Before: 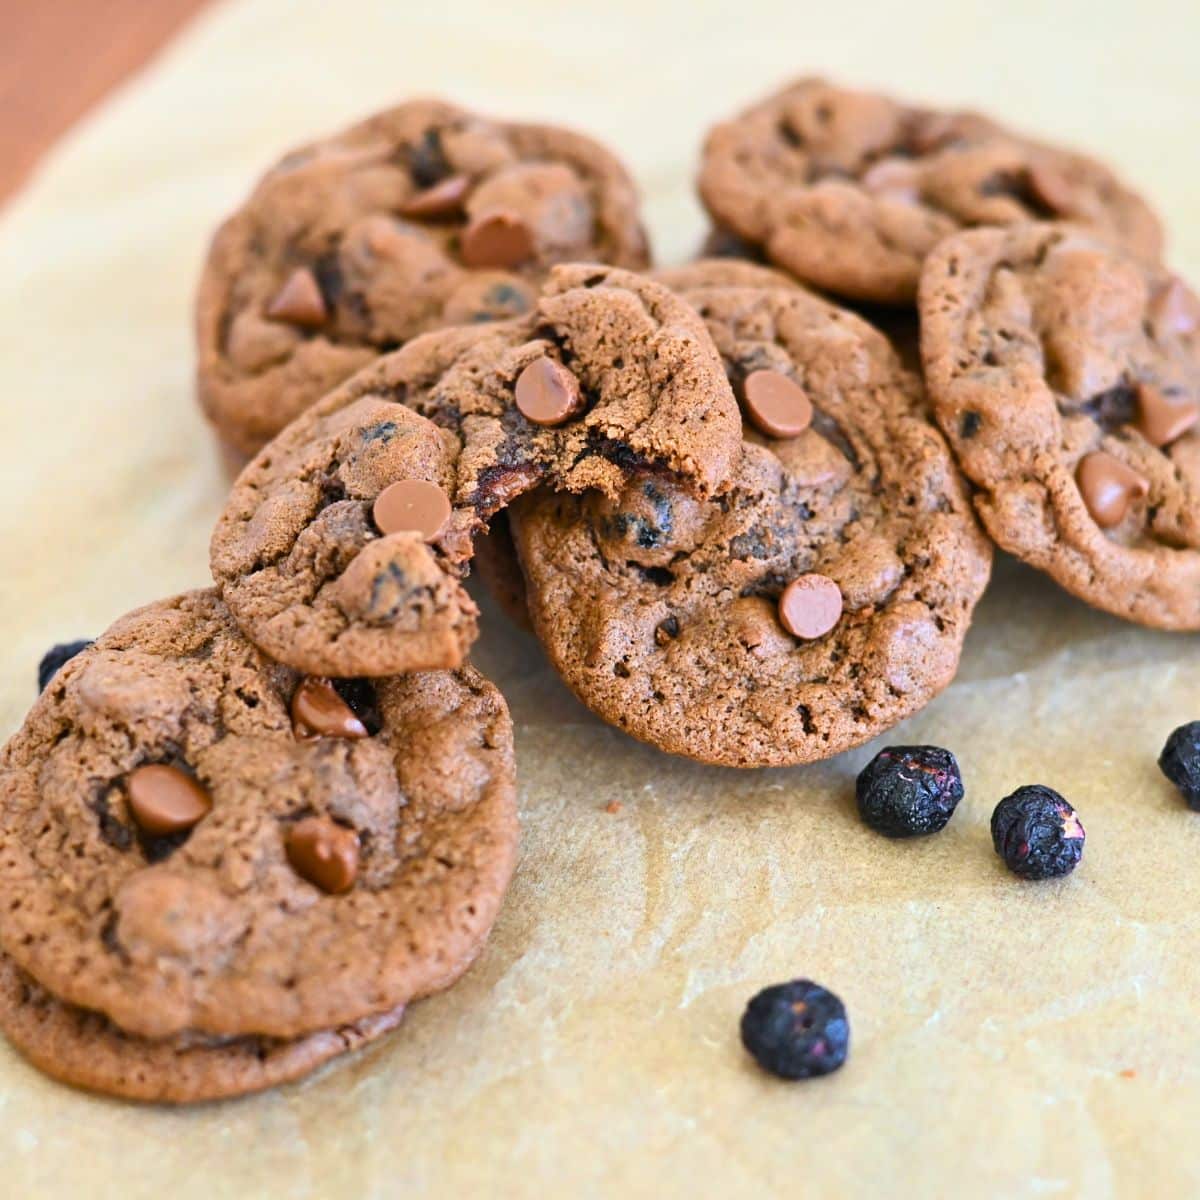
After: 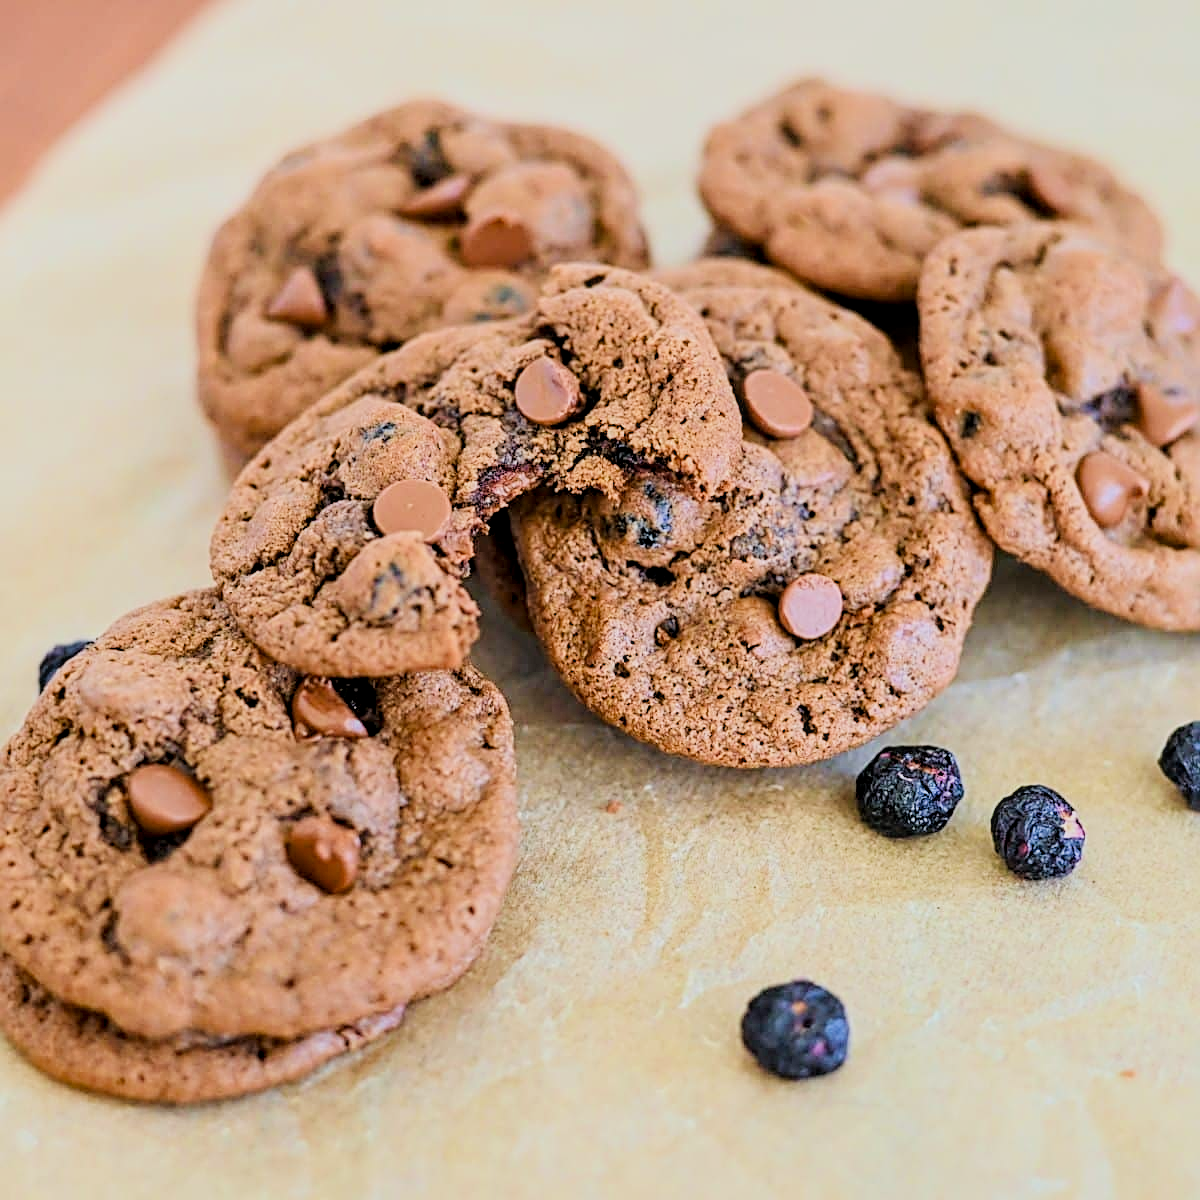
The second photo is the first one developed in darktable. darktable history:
velvia: on, module defaults
filmic rgb: black relative exposure -6.98 EV, white relative exposure 5.63 EV, hardness 2.86
sharpen: radius 2.584, amount 0.688
exposure: black level correction 0.001, exposure 0.5 EV, compensate exposure bias true, compensate highlight preservation false
local contrast: on, module defaults
